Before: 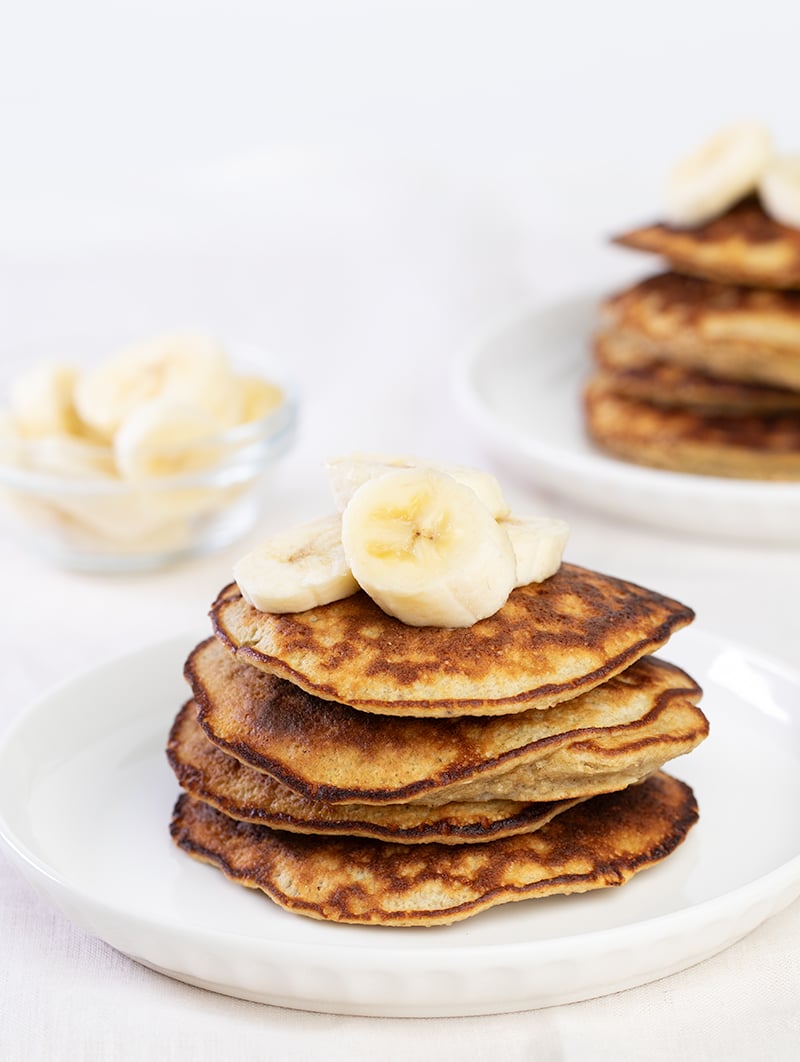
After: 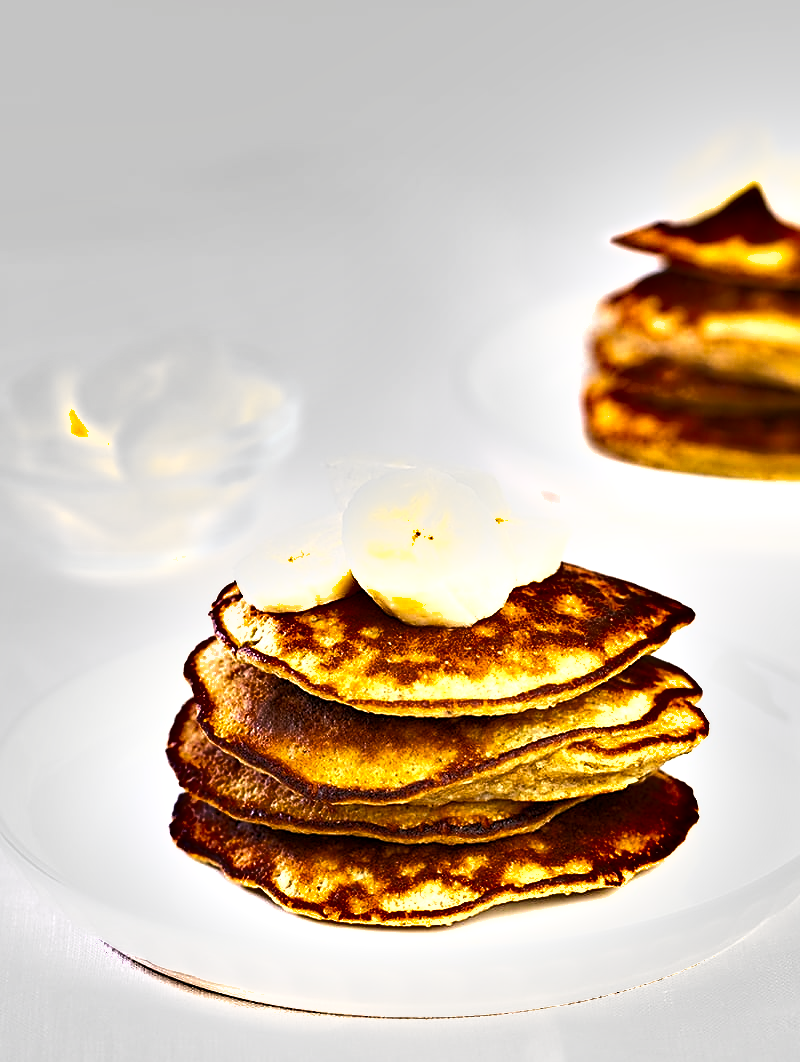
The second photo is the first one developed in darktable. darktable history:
sharpen: on, module defaults
shadows and highlights: soften with gaussian
color balance rgb: perceptual saturation grading › global saturation 30.961%, perceptual brilliance grading › global brilliance 12.344%, perceptual brilliance grading › highlights 15.315%, global vibrance 5.332%, contrast 2.613%
